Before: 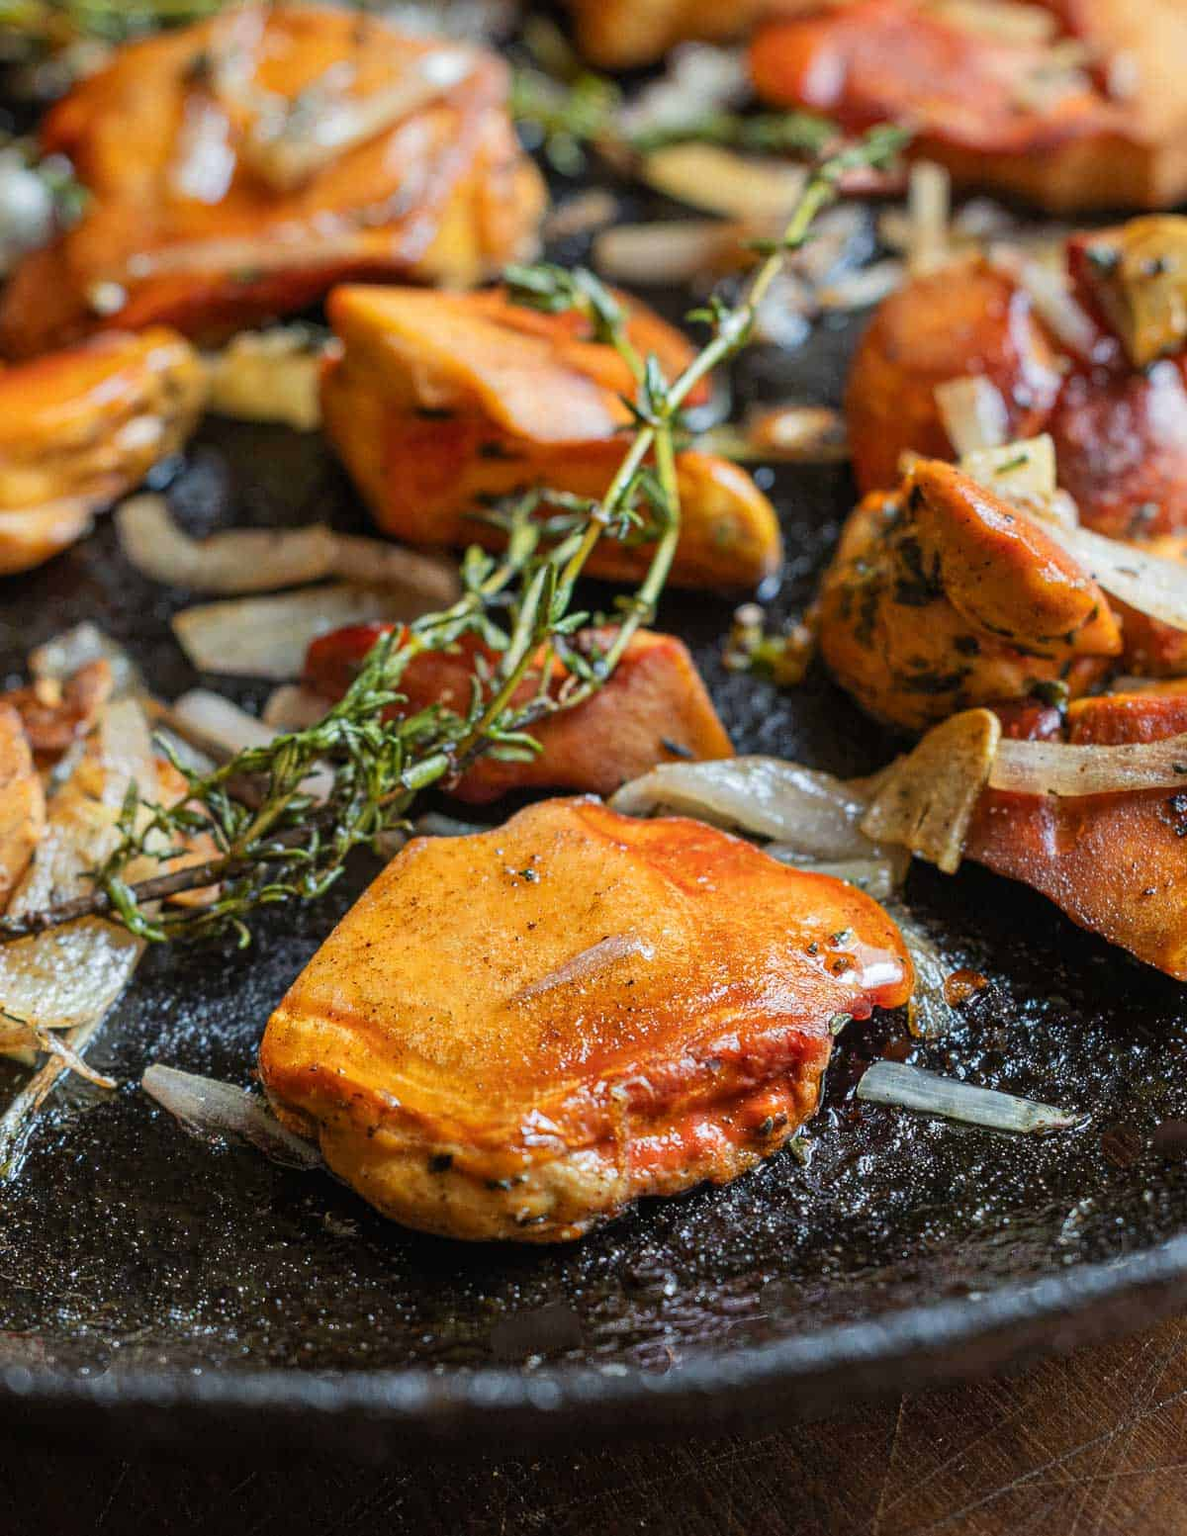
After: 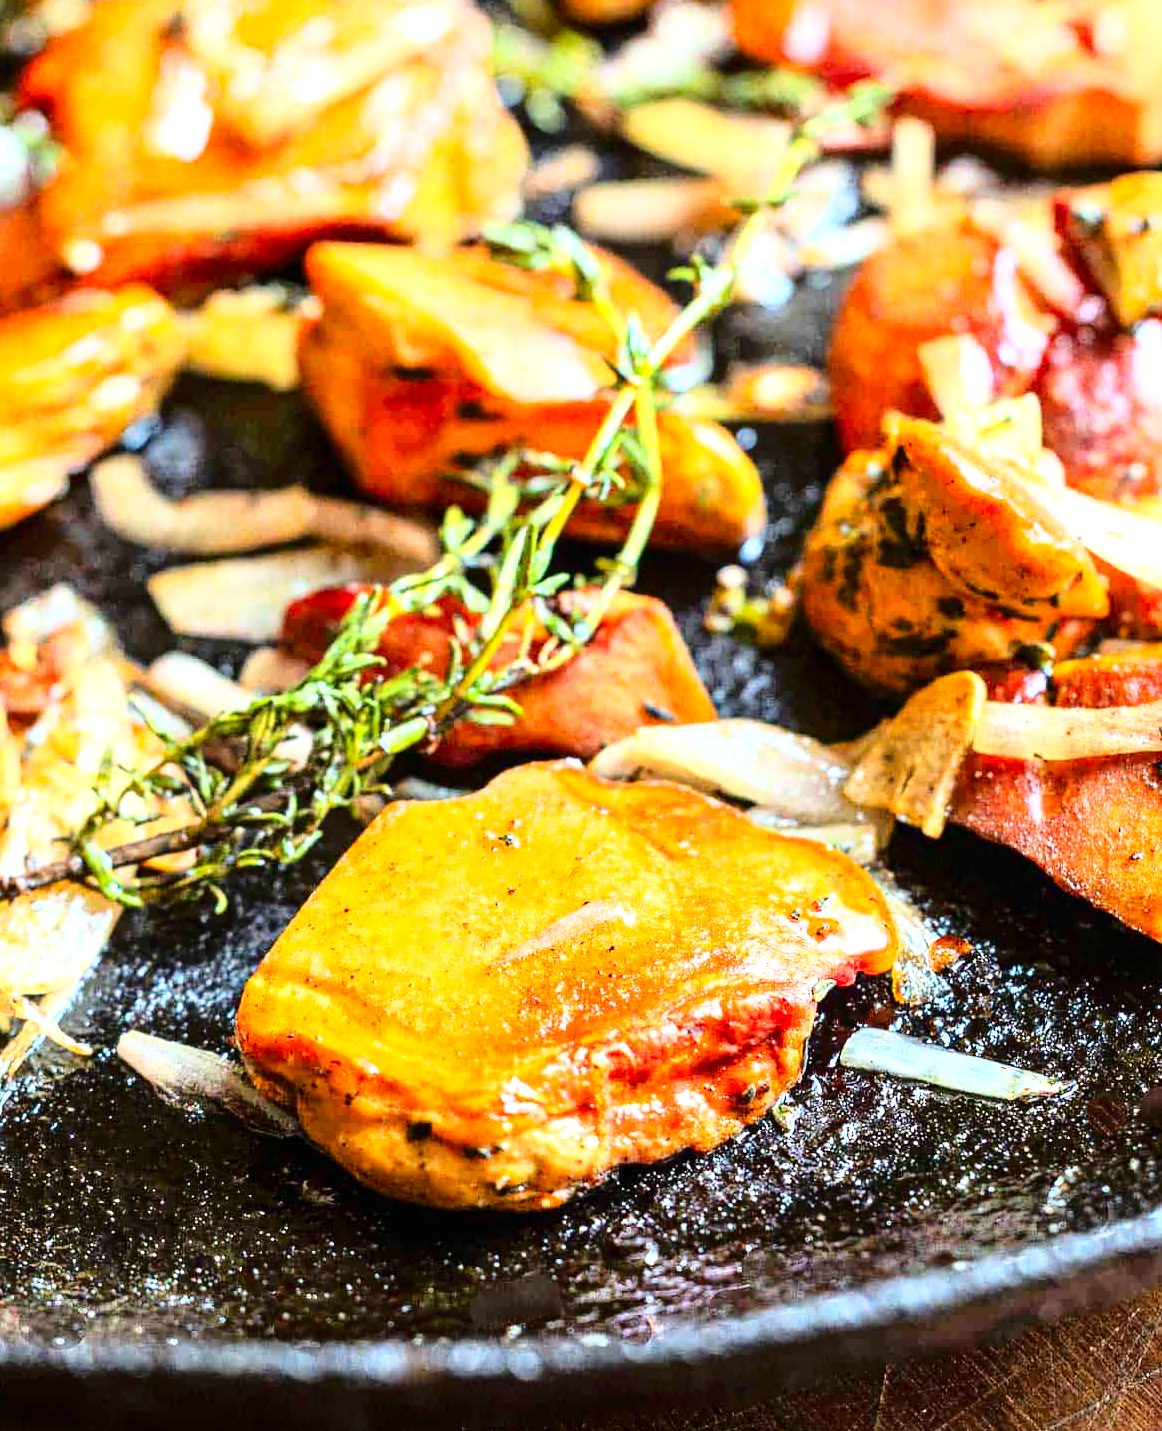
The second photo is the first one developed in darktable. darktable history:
base curve: curves: ch0 [(0, 0) (0.028, 0.03) (0.121, 0.232) (0.46, 0.748) (0.859, 0.968) (1, 1)]
tone equalizer: edges refinement/feathering 500, mask exposure compensation -1.57 EV, preserve details no
levels: levels [0, 0.492, 0.984]
color correction: highlights a* -0.185, highlights b* -0.081
contrast brightness saturation: contrast 0.126, brightness -0.057, saturation 0.152
exposure: black level correction 0.001, exposure 0.956 EV, compensate exposure bias true, compensate highlight preservation false
crop: left 2.169%, top 2.93%, right 0.933%, bottom 4.879%
